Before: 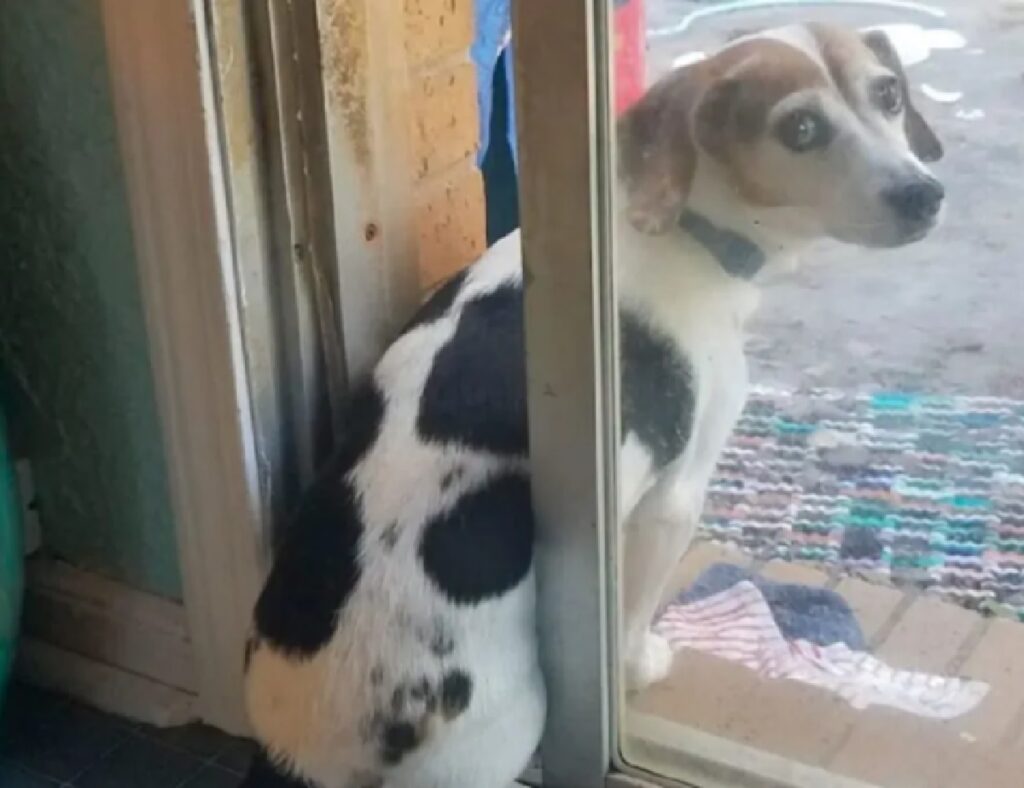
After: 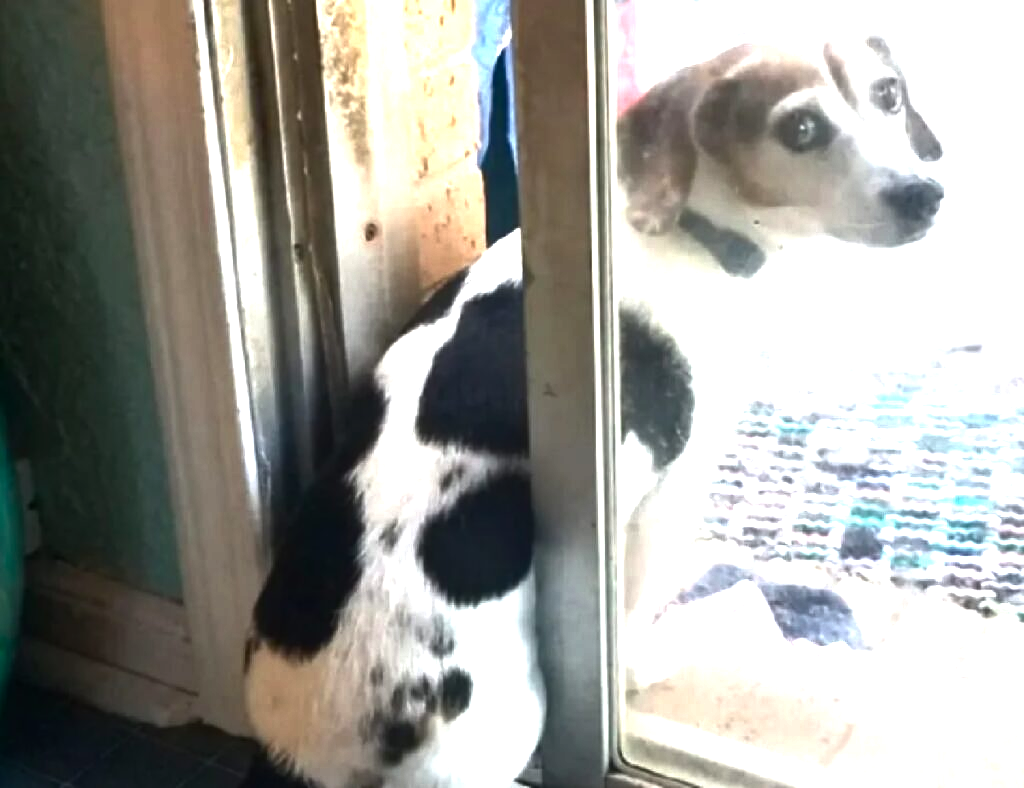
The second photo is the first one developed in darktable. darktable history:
color balance rgb: linear chroma grading › shadows -1.581%, linear chroma grading › highlights -14.408%, linear chroma grading › global chroma -9.772%, linear chroma grading › mid-tones -9.799%, perceptual saturation grading › global saturation 20%, perceptual saturation grading › highlights -48.927%, perceptual saturation grading › shadows 24.745%, perceptual brilliance grading › highlights 74.554%, perceptual brilliance grading › shadows -29.895%, global vibrance 20%
